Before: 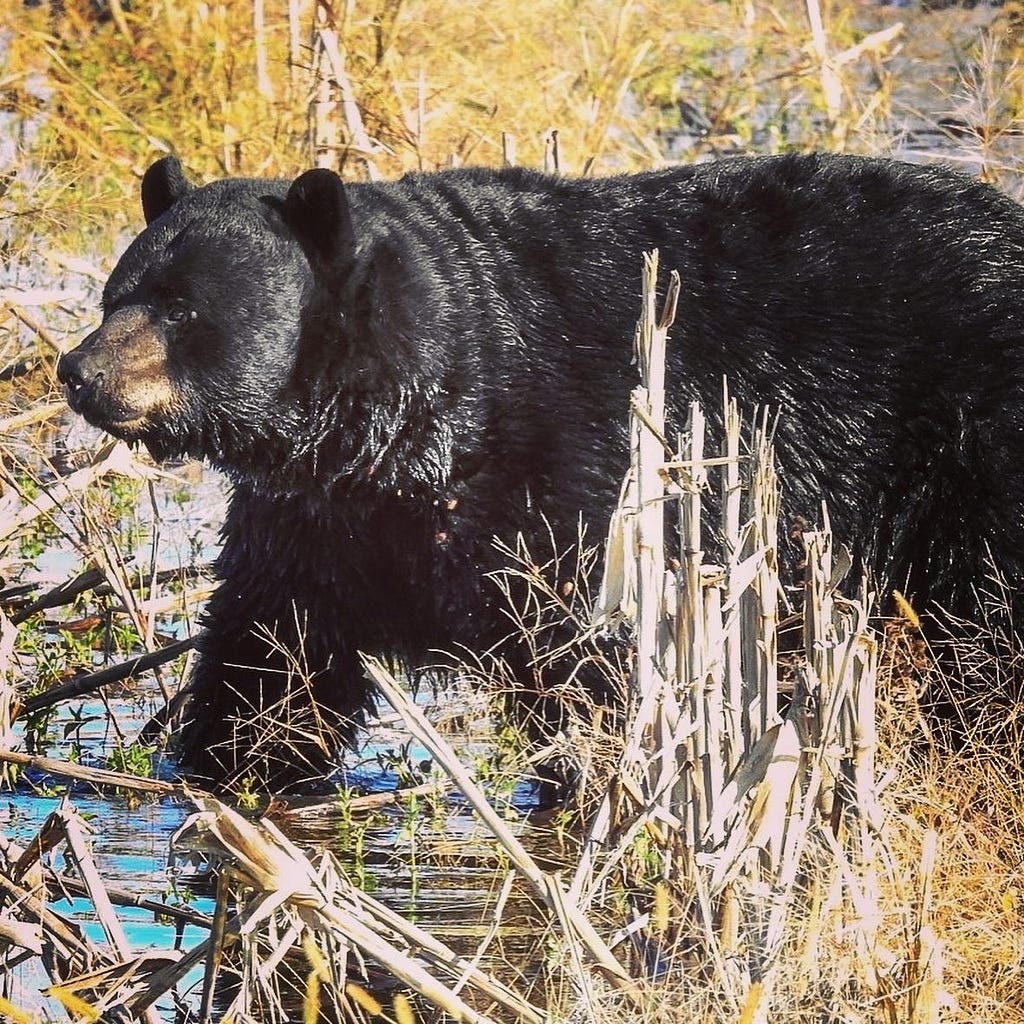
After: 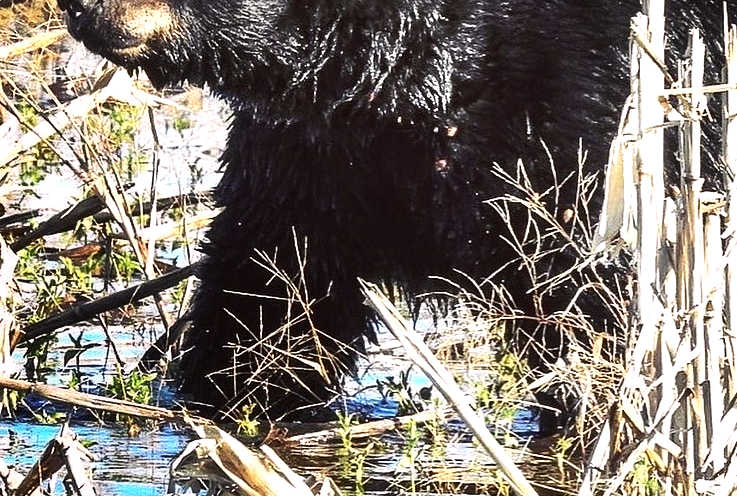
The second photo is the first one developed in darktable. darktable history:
crop: top 36.498%, right 27.964%, bottom 14.995%
exposure: compensate exposure bias true, compensate highlight preservation false
tone equalizer: -8 EV -0.75 EV, -7 EV -0.7 EV, -6 EV -0.6 EV, -5 EV -0.4 EV, -3 EV 0.4 EV, -2 EV 0.6 EV, -1 EV 0.7 EV, +0 EV 0.75 EV, edges refinement/feathering 500, mask exposure compensation -1.57 EV, preserve details no
